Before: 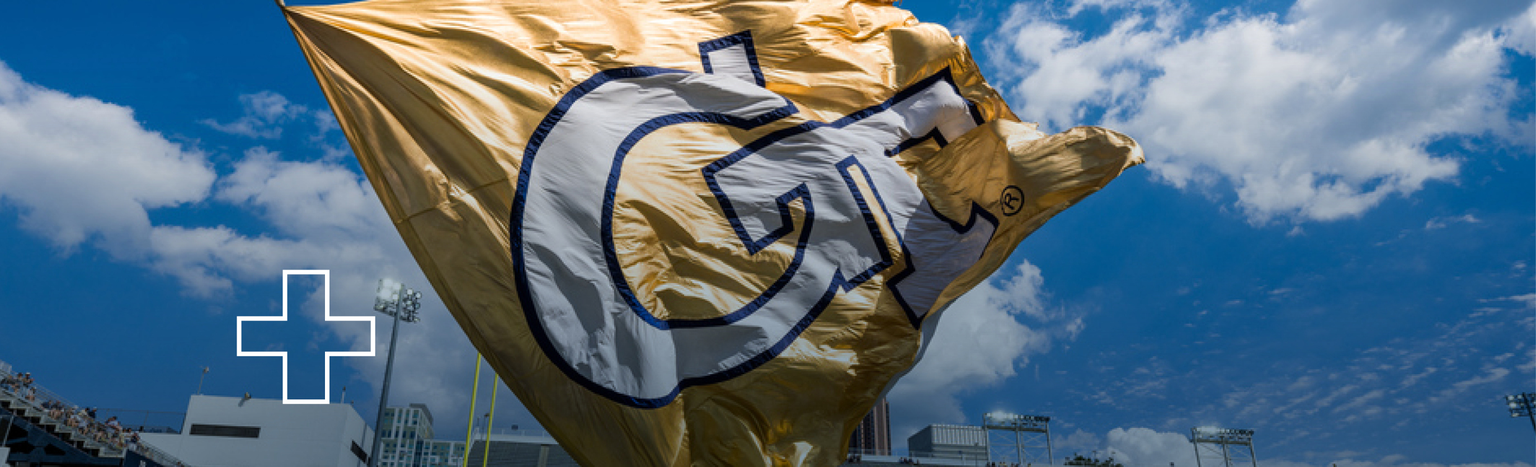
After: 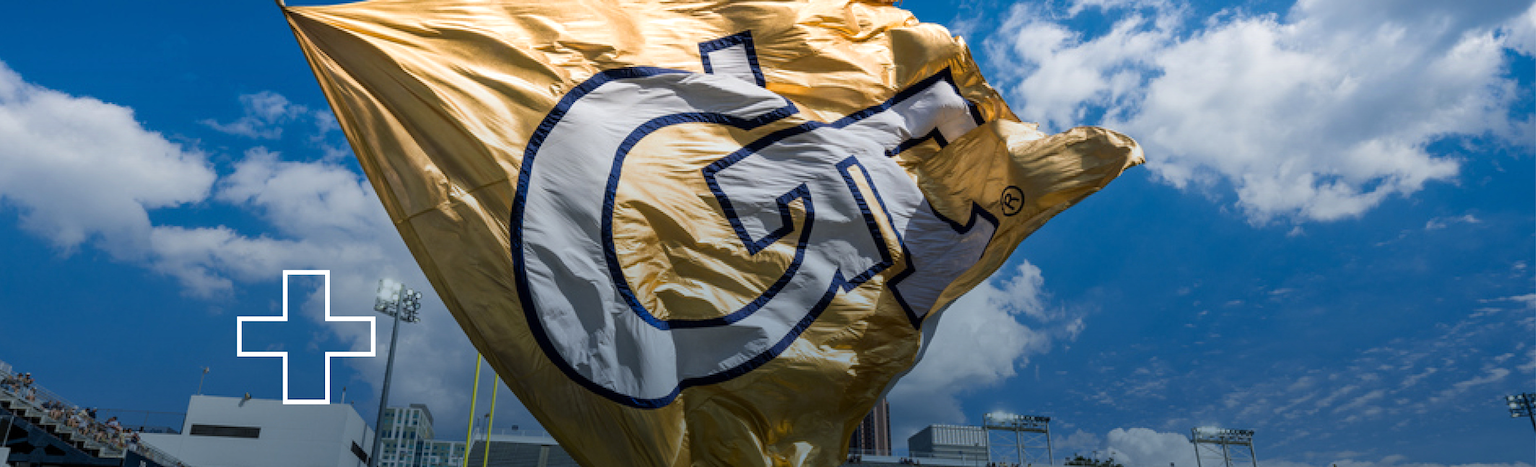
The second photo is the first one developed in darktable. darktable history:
exposure: exposure 0.131 EV, compensate exposure bias true, compensate highlight preservation false
